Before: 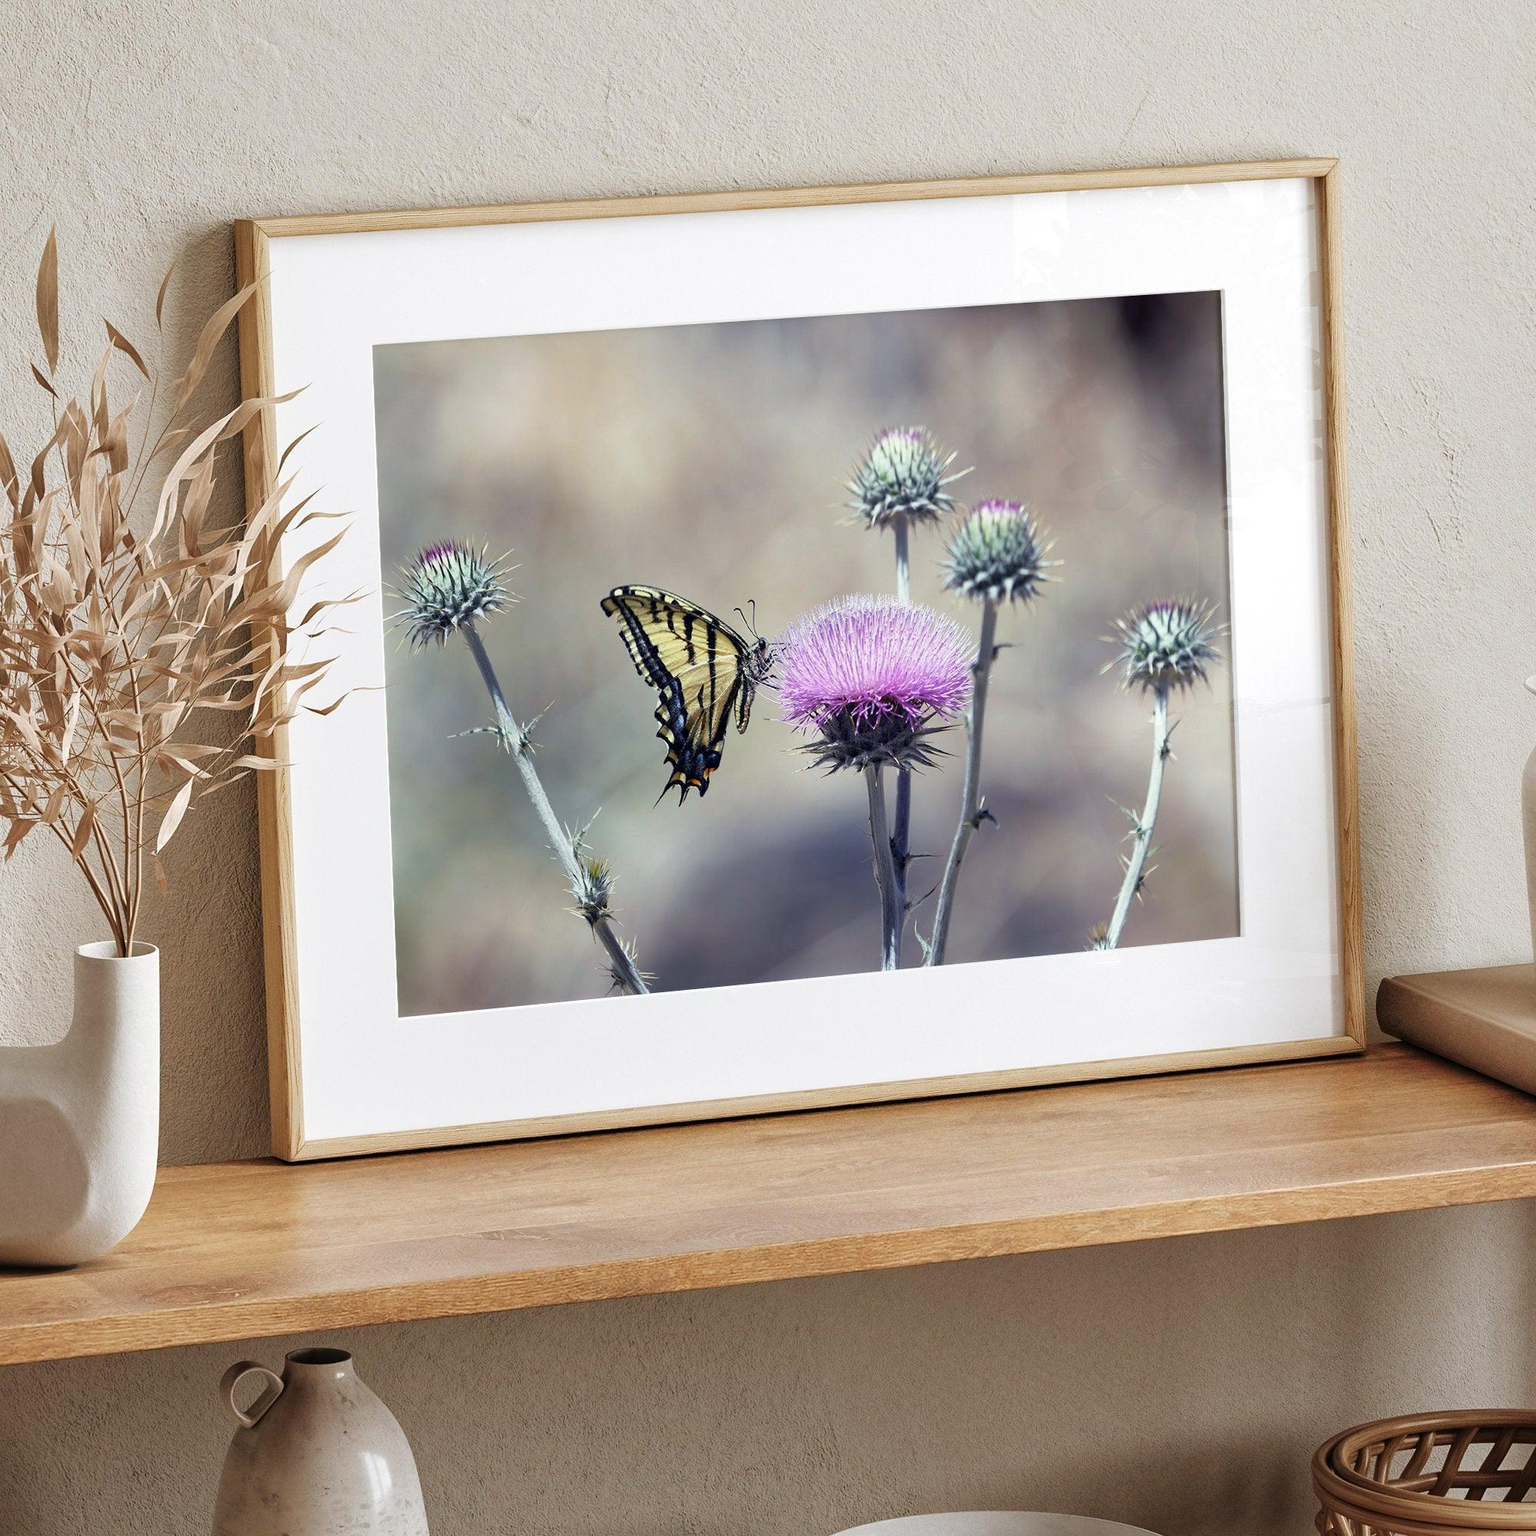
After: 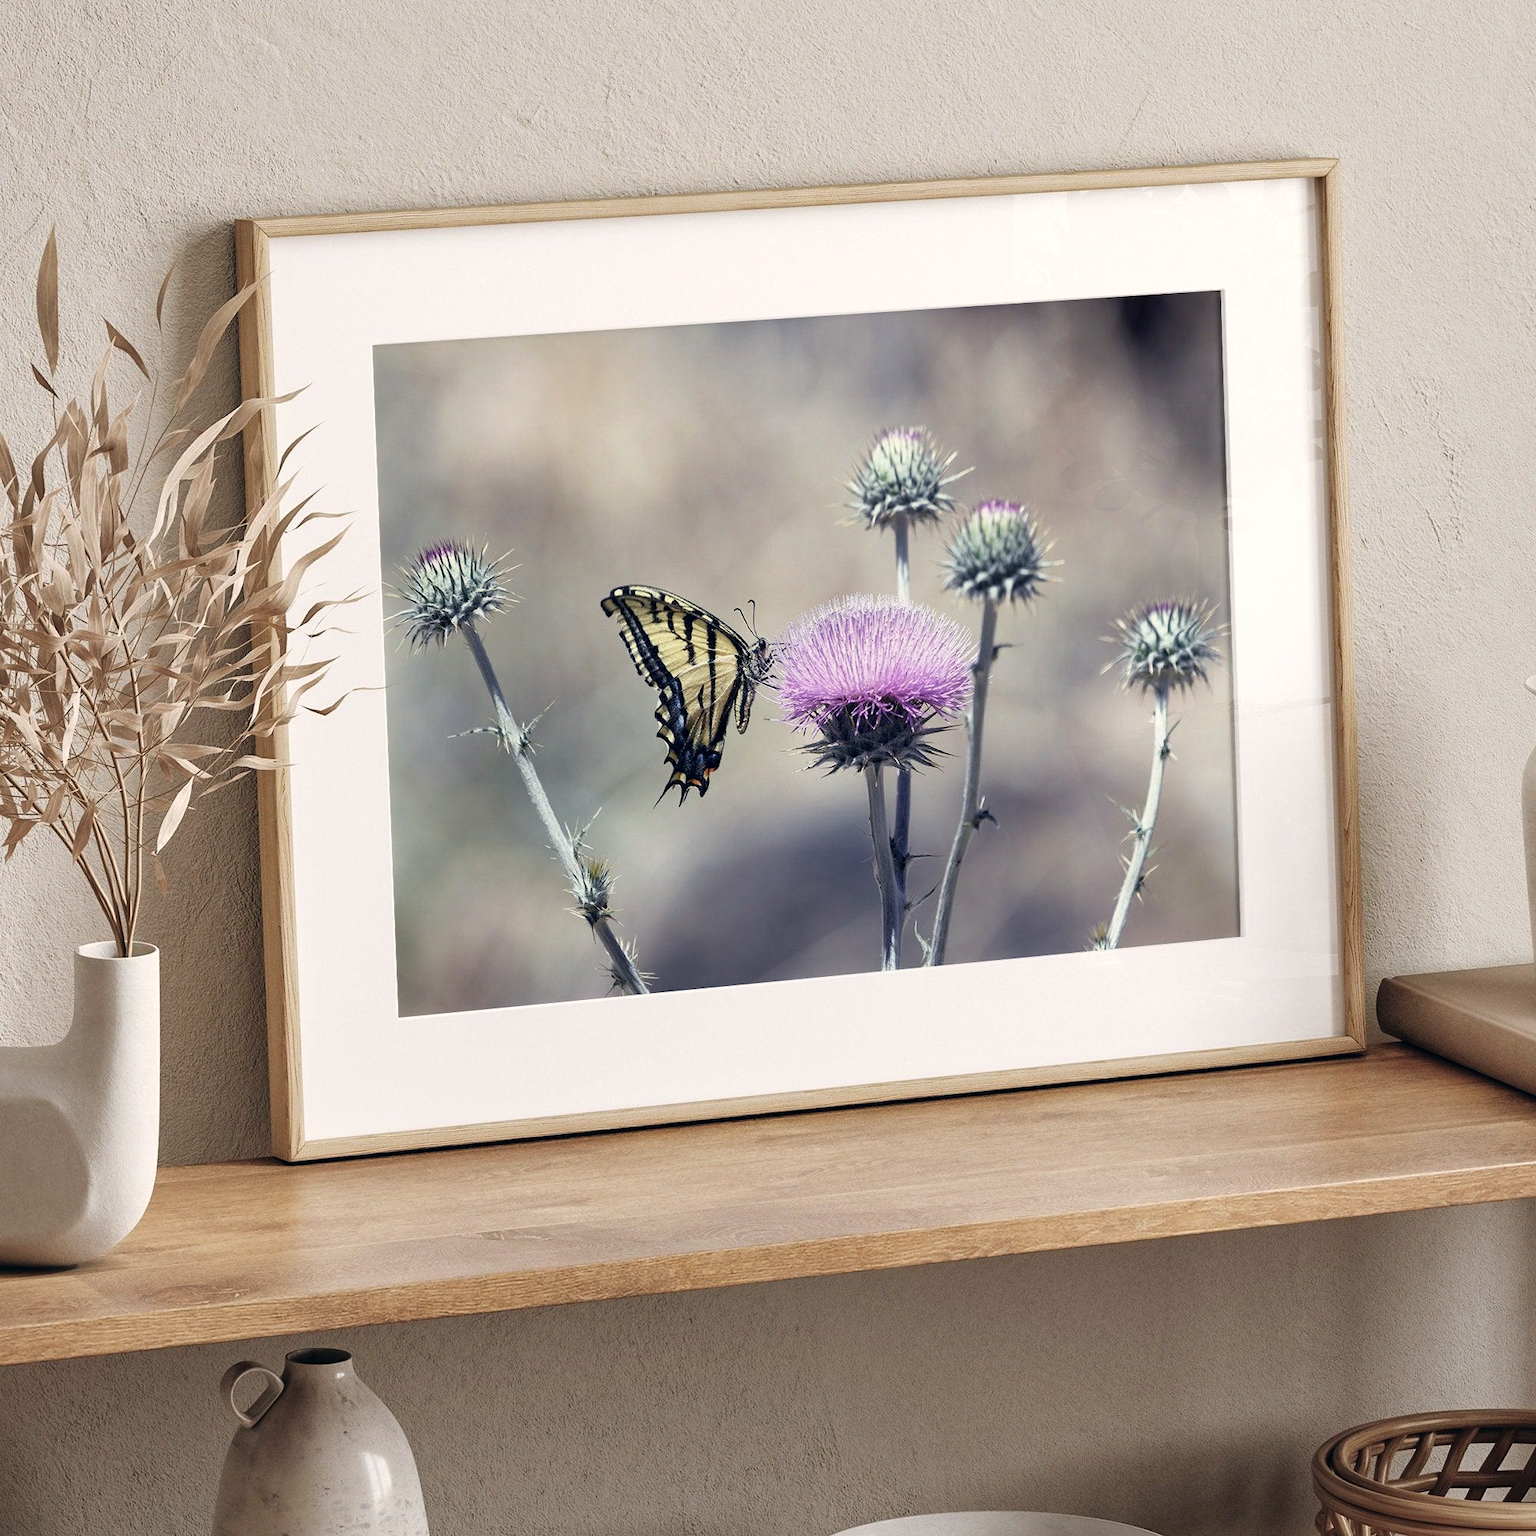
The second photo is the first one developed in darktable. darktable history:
color correction: highlights a* 2.75, highlights b* 5, shadows a* -2.04, shadows b* -4.84, saturation 0.8
tone equalizer: on, module defaults
